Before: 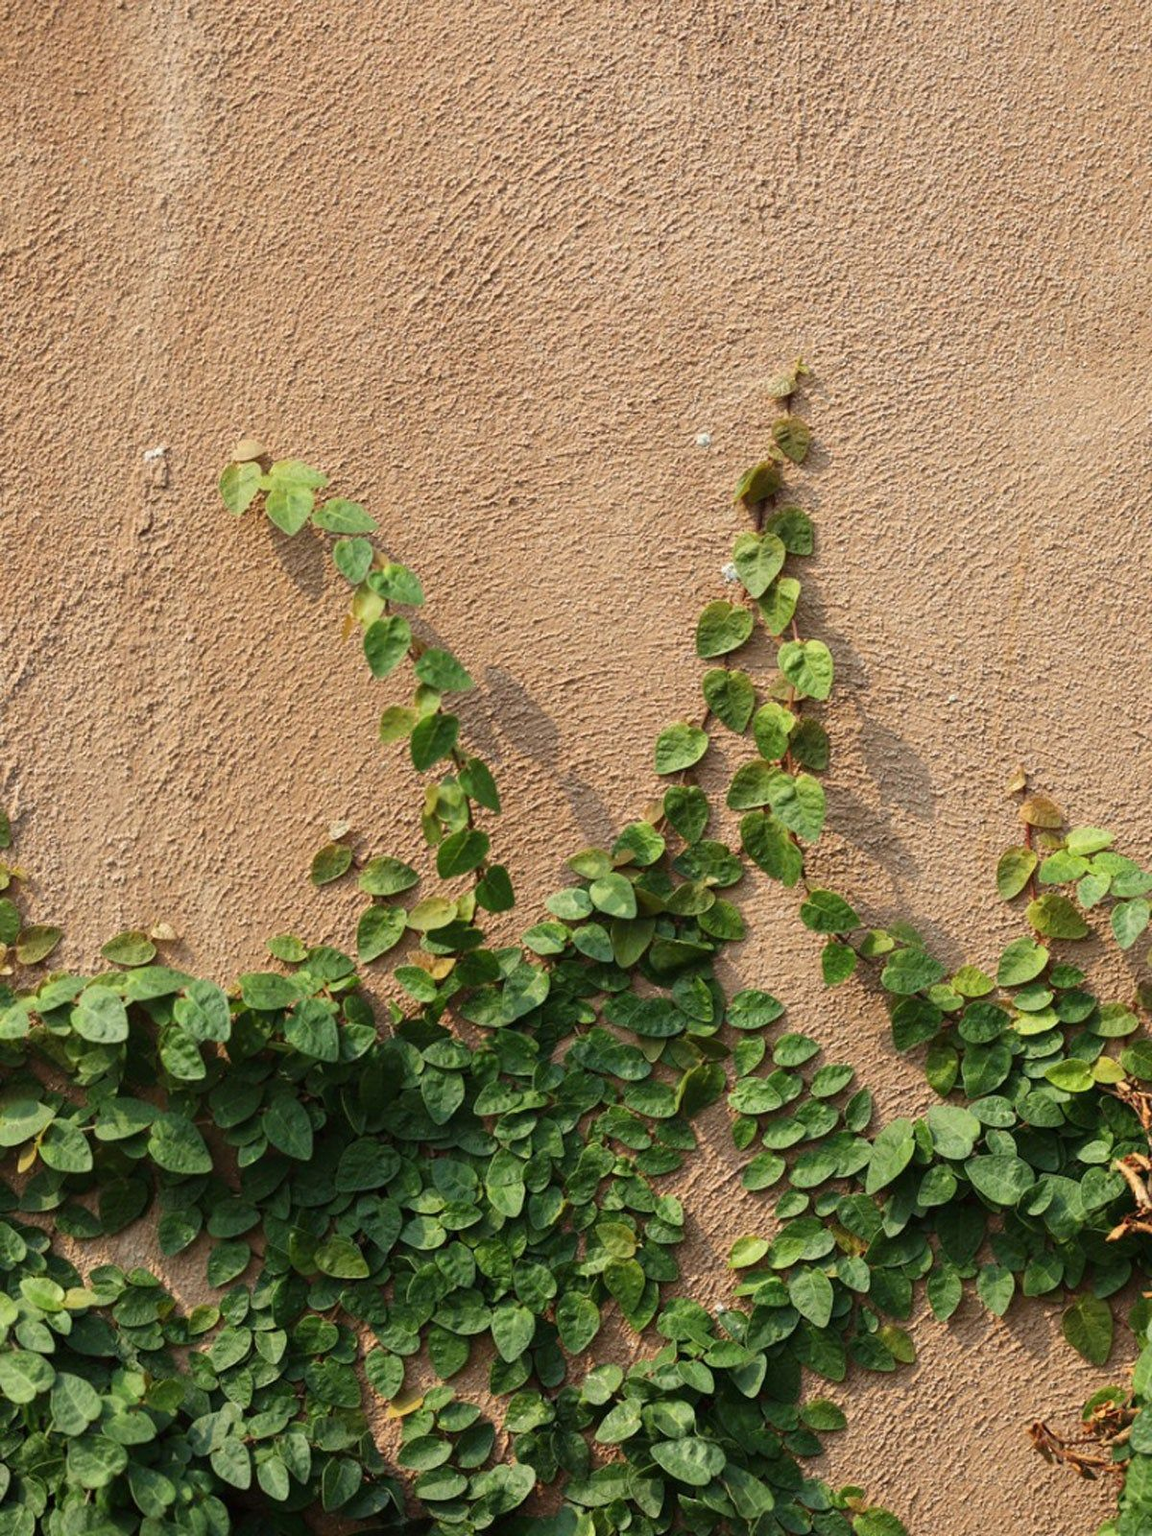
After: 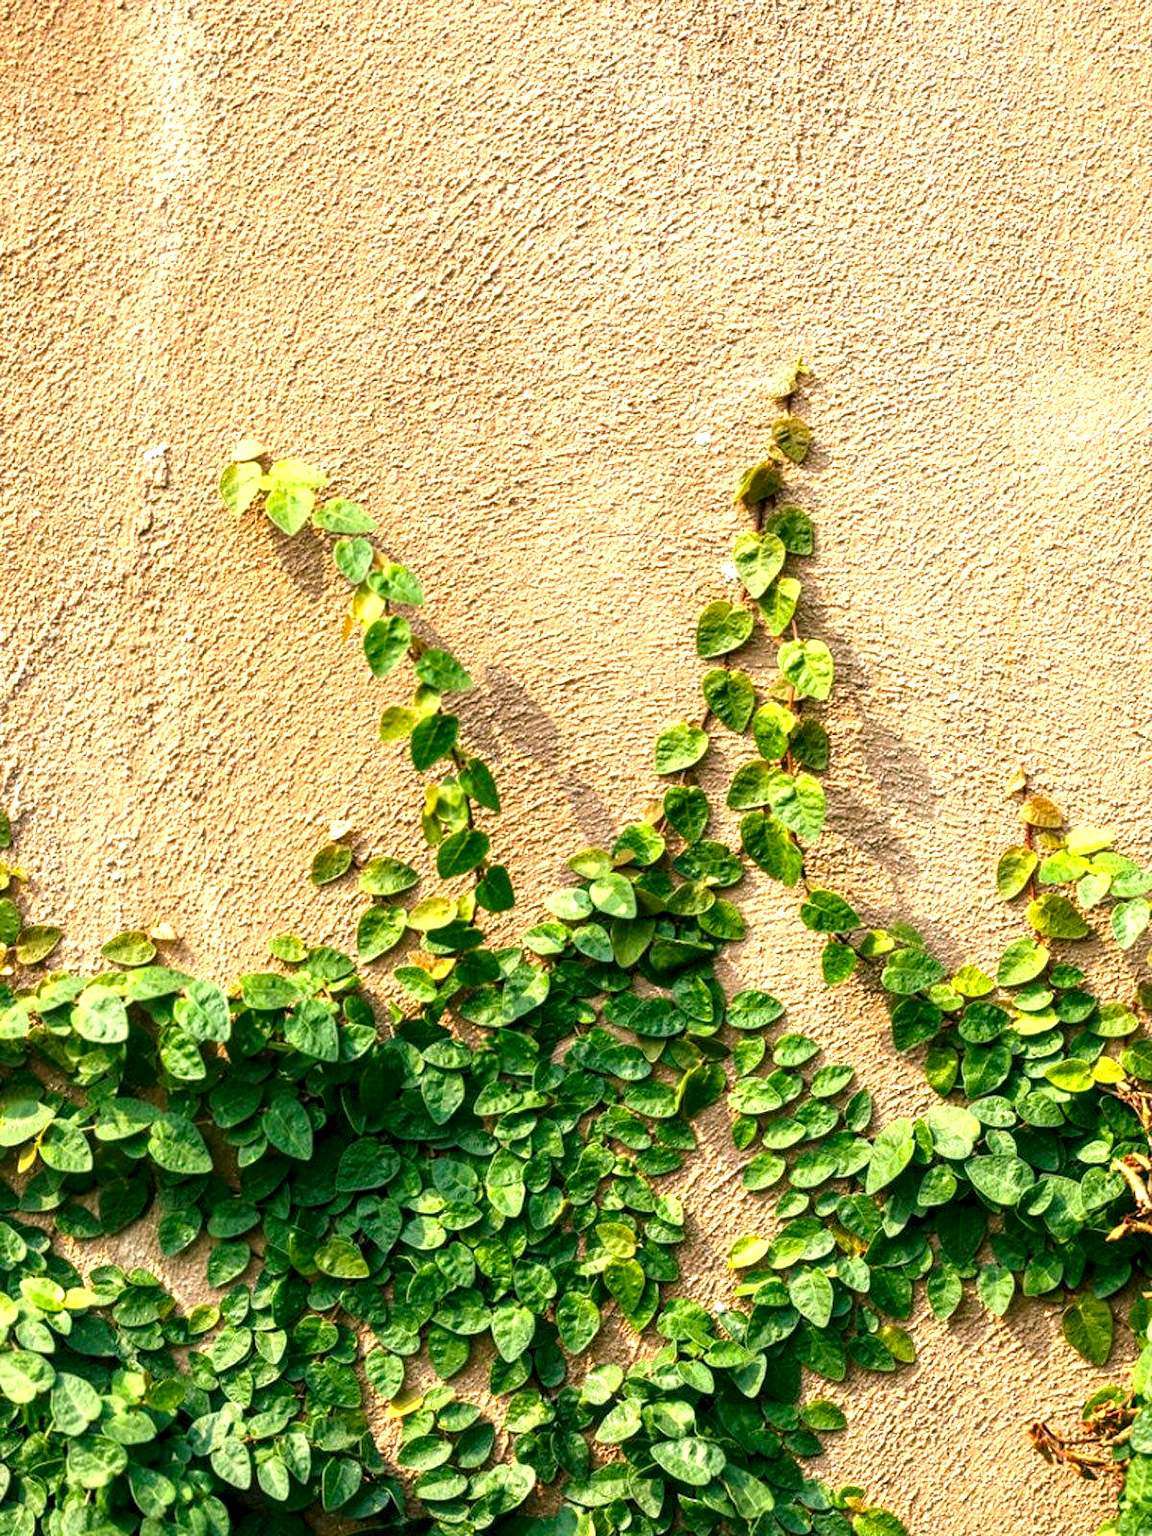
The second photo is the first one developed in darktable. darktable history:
color balance rgb: shadows lift › chroma 11.795%, shadows lift › hue 133.86°, linear chroma grading › global chroma 15.168%, perceptual saturation grading › global saturation 8.148%, perceptual saturation grading › shadows 3.238%, global vibrance 9.819%
local contrast: highlights 60%, shadows 63%, detail 160%
exposure: black level correction 0, exposure 1.096 EV, compensate highlight preservation false
tone equalizer: on, module defaults
